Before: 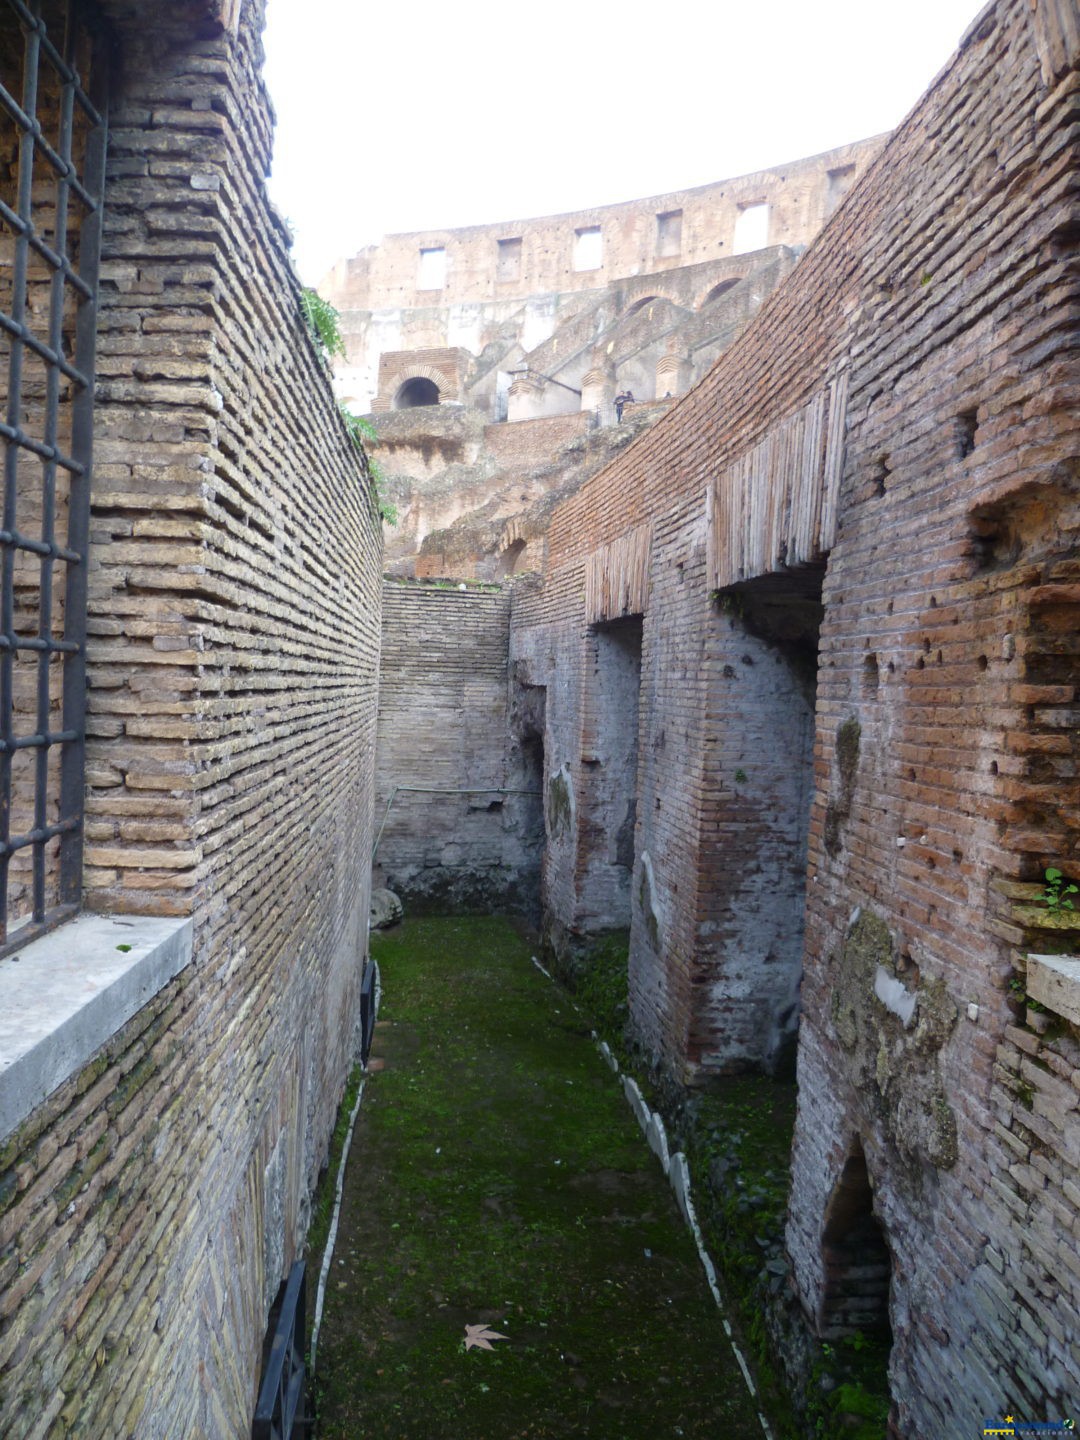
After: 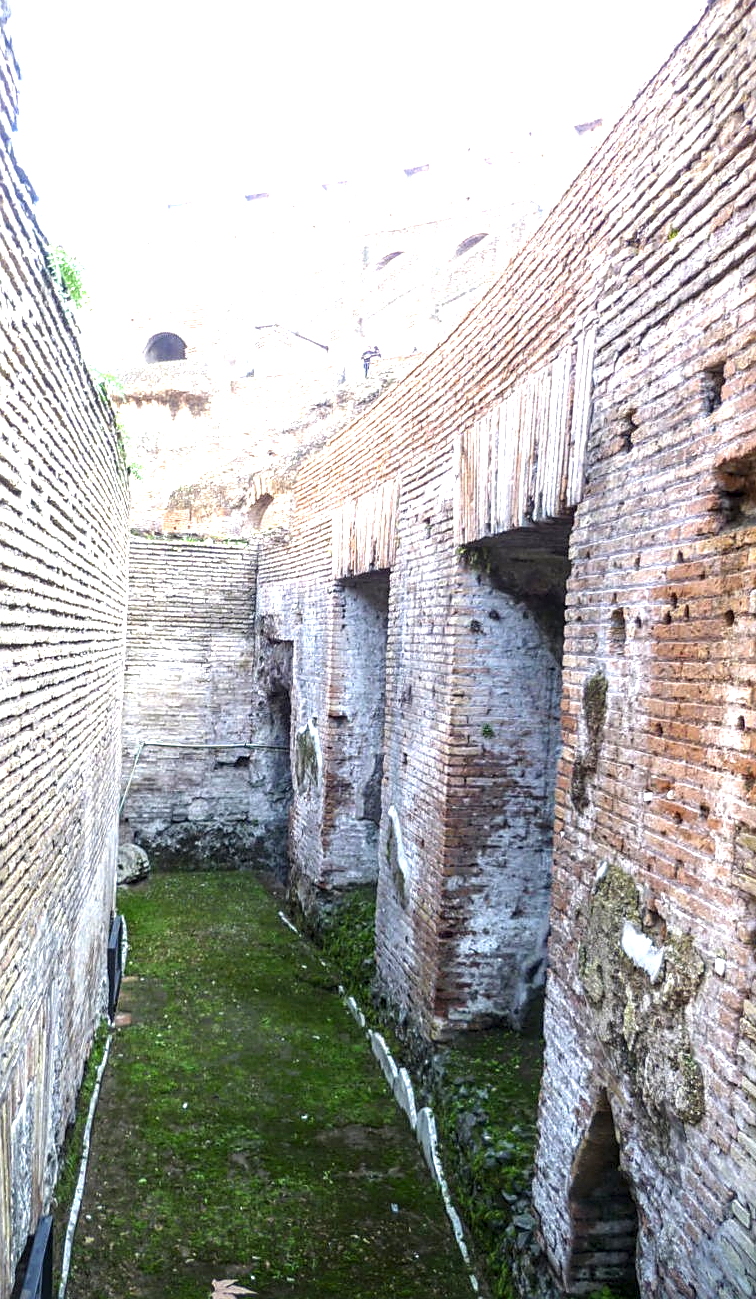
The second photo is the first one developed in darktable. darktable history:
exposure: black level correction 0, exposure 1.494 EV, compensate highlight preservation false
sharpen: on, module defaults
crop and rotate: left 23.606%, top 3.157%, right 6.346%, bottom 6.601%
local contrast: highlights 25%, detail 150%
vignetting: saturation 0.034
